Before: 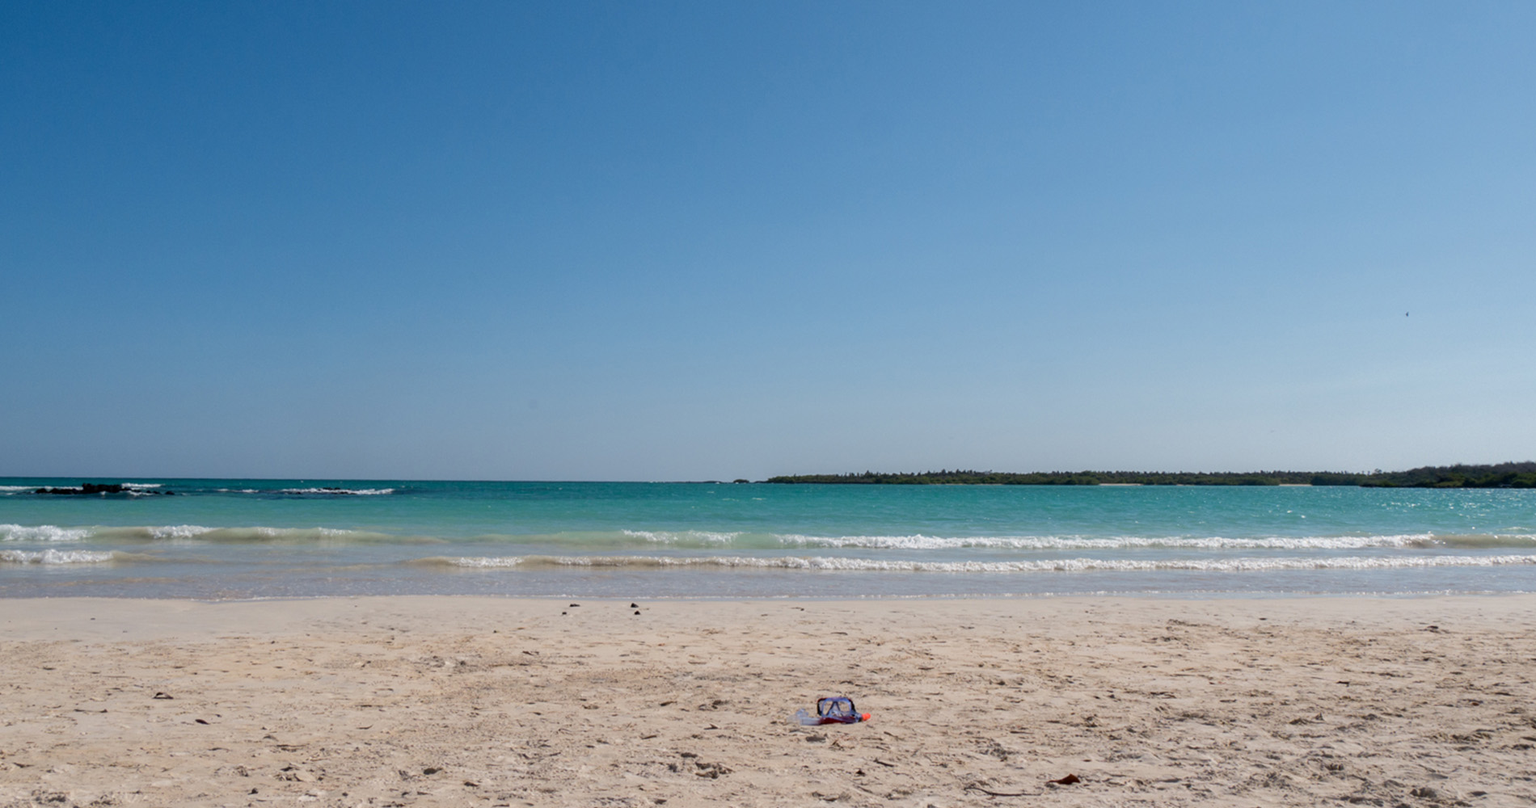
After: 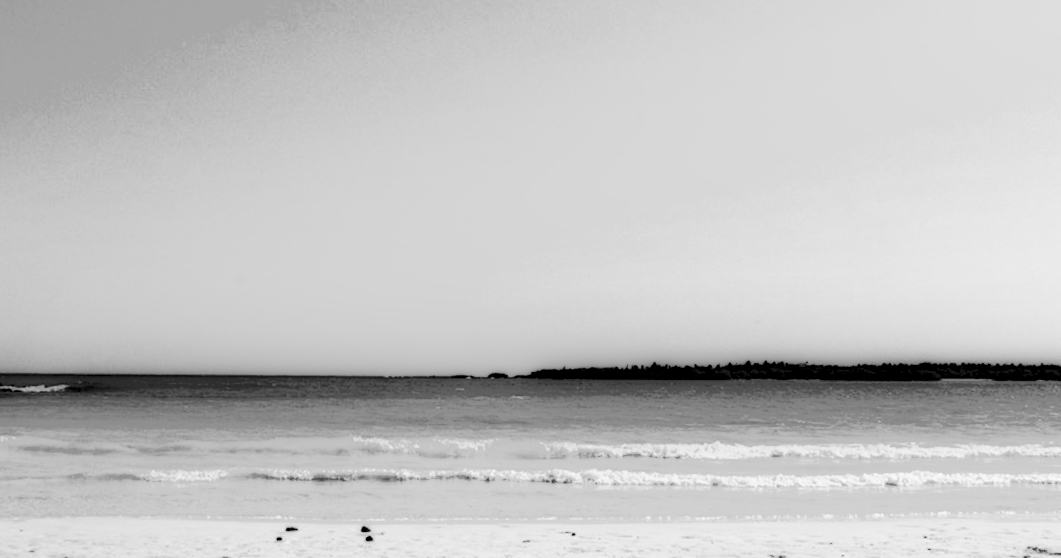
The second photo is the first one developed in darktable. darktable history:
local contrast: highlights 0%, shadows 198%, detail 164%, midtone range 0.001
contrast brightness saturation: contrast 0.53, brightness 0.47, saturation -1
crop and rotate: left 22.13%, top 22.054%, right 22.026%, bottom 22.102%
